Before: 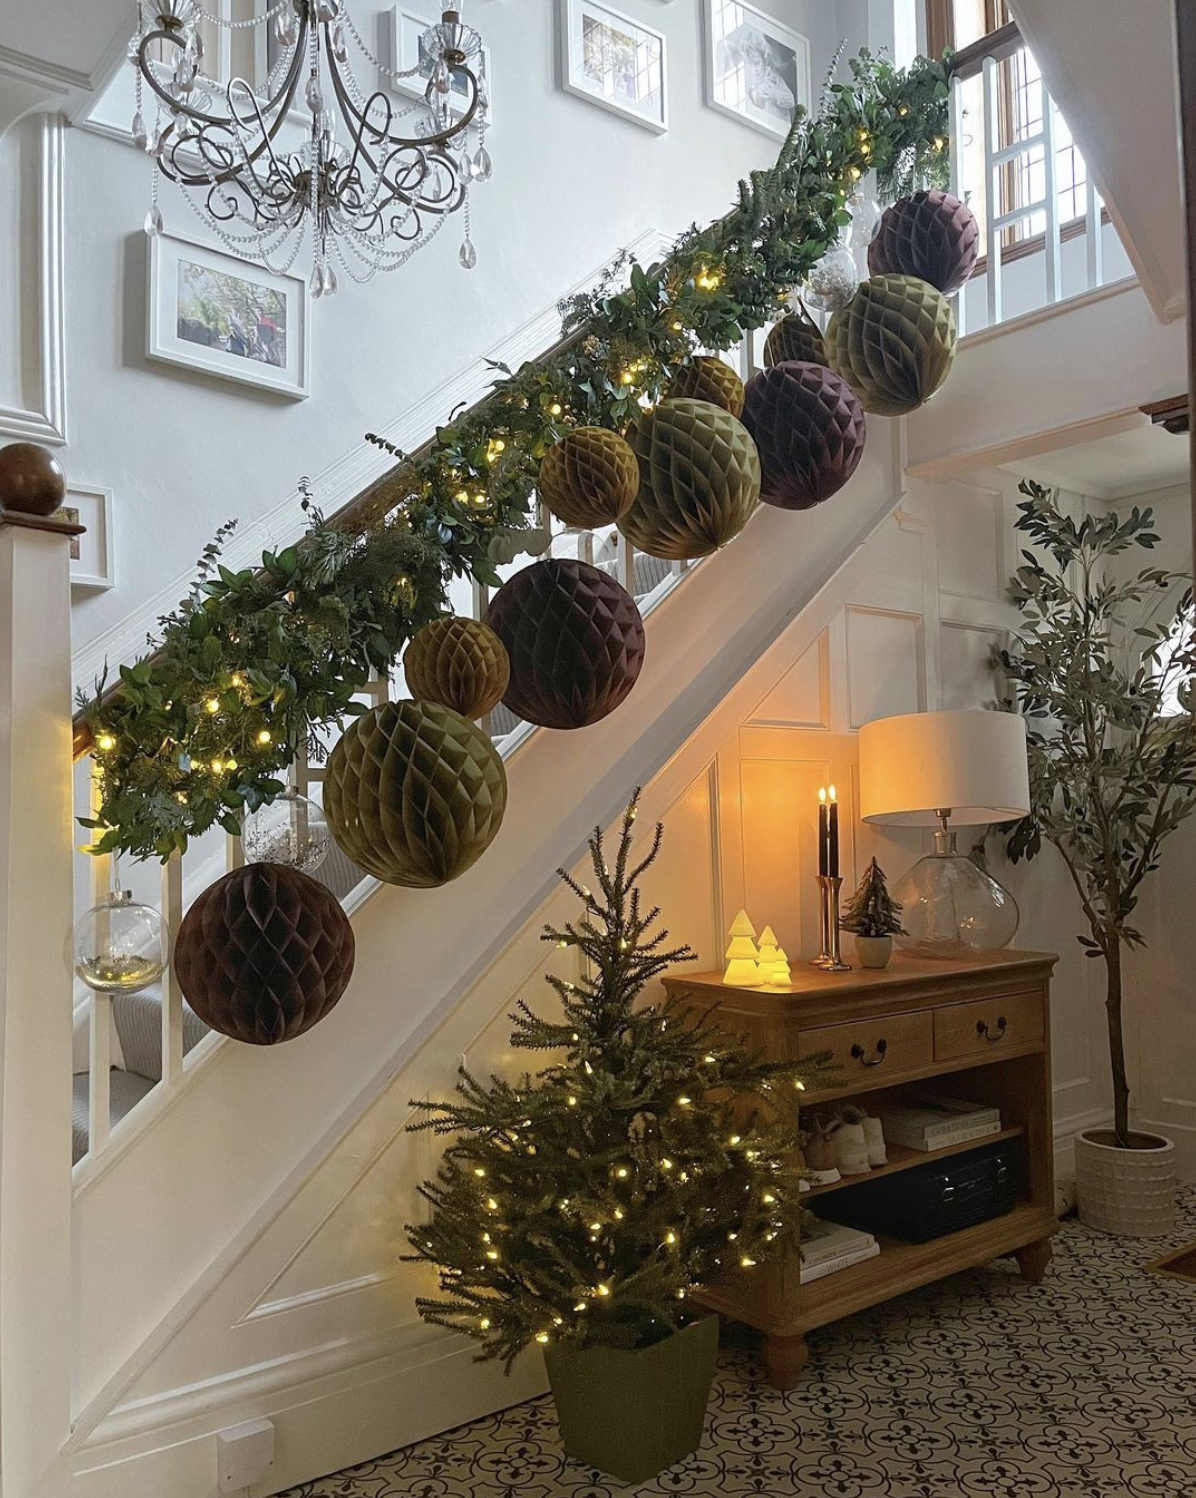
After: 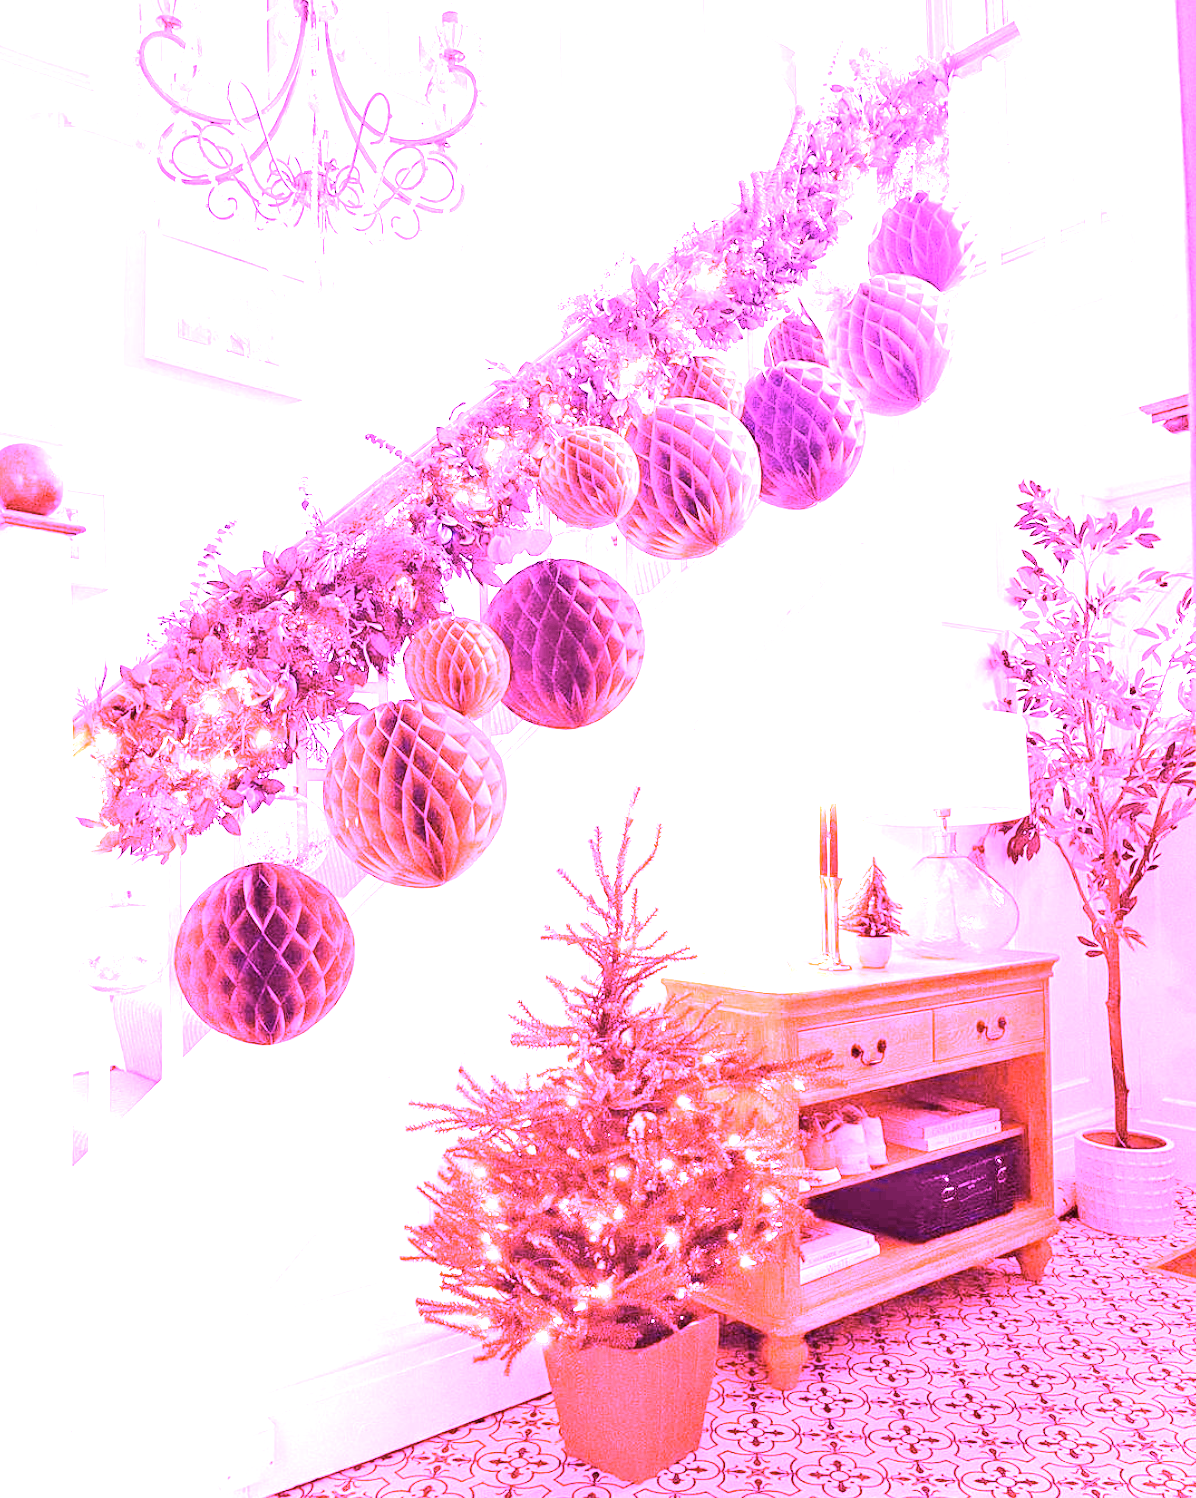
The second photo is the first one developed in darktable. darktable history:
rgb levels: mode RGB, independent channels, levels [[0, 0.474, 1], [0, 0.5, 1], [0, 0.5, 1]]
white balance: red 8, blue 8
contrast brightness saturation: contrast 0.1, saturation -0.3
